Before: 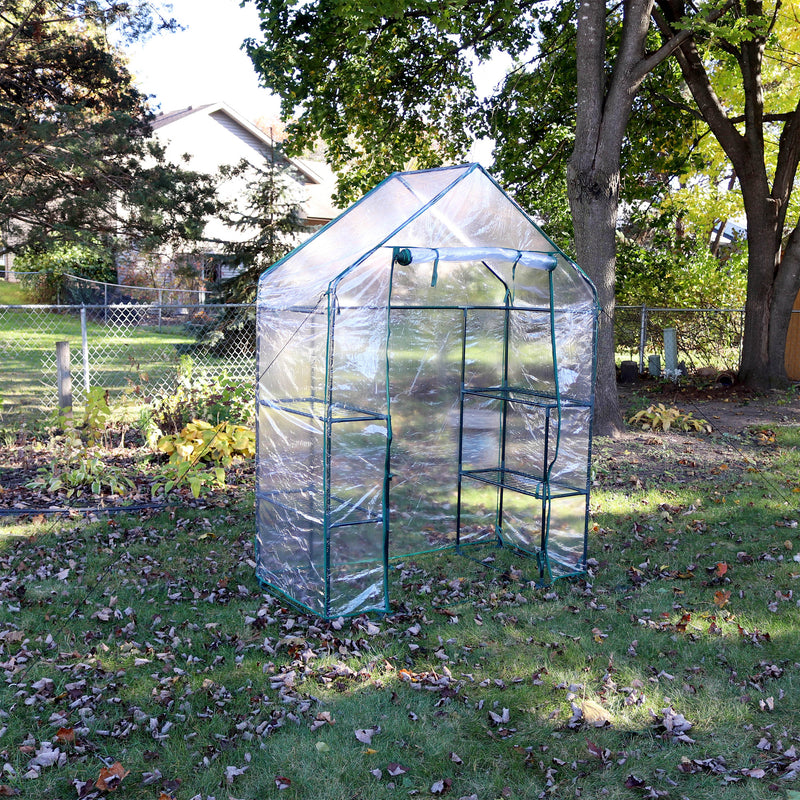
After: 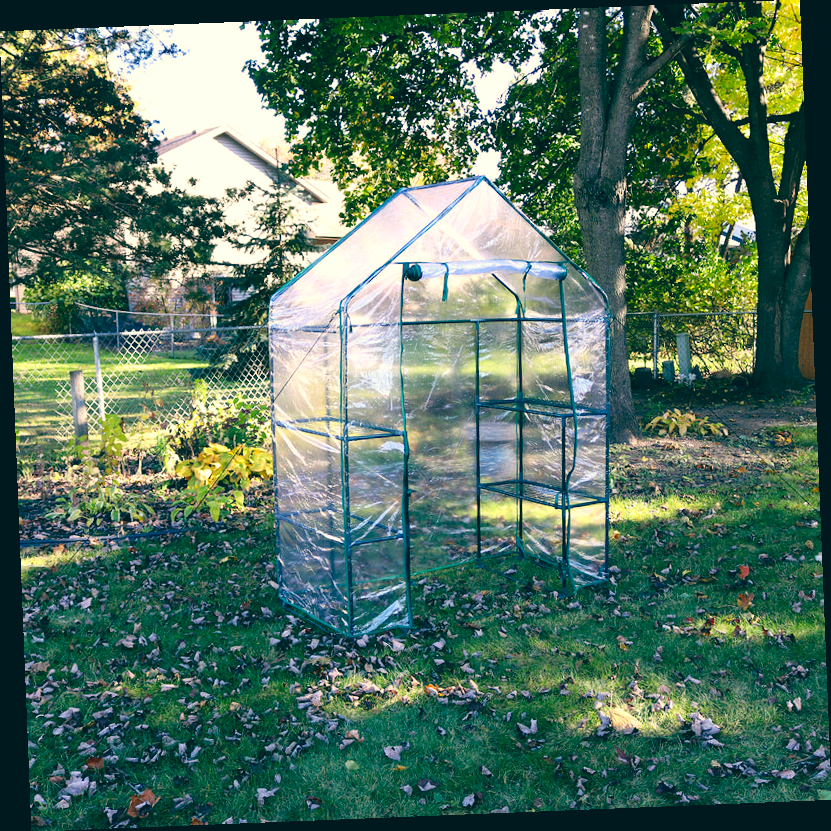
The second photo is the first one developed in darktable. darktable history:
contrast brightness saturation: contrast 0.09, saturation 0.28
color balance: lift [1.005, 0.99, 1.007, 1.01], gamma [1, 0.979, 1.011, 1.021], gain [0.923, 1.098, 1.025, 0.902], input saturation 90.45%, contrast 7.73%, output saturation 105.91%
shadows and highlights: shadows -10, white point adjustment 1.5, highlights 10
rotate and perspective: rotation -2.29°, automatic cropping off
